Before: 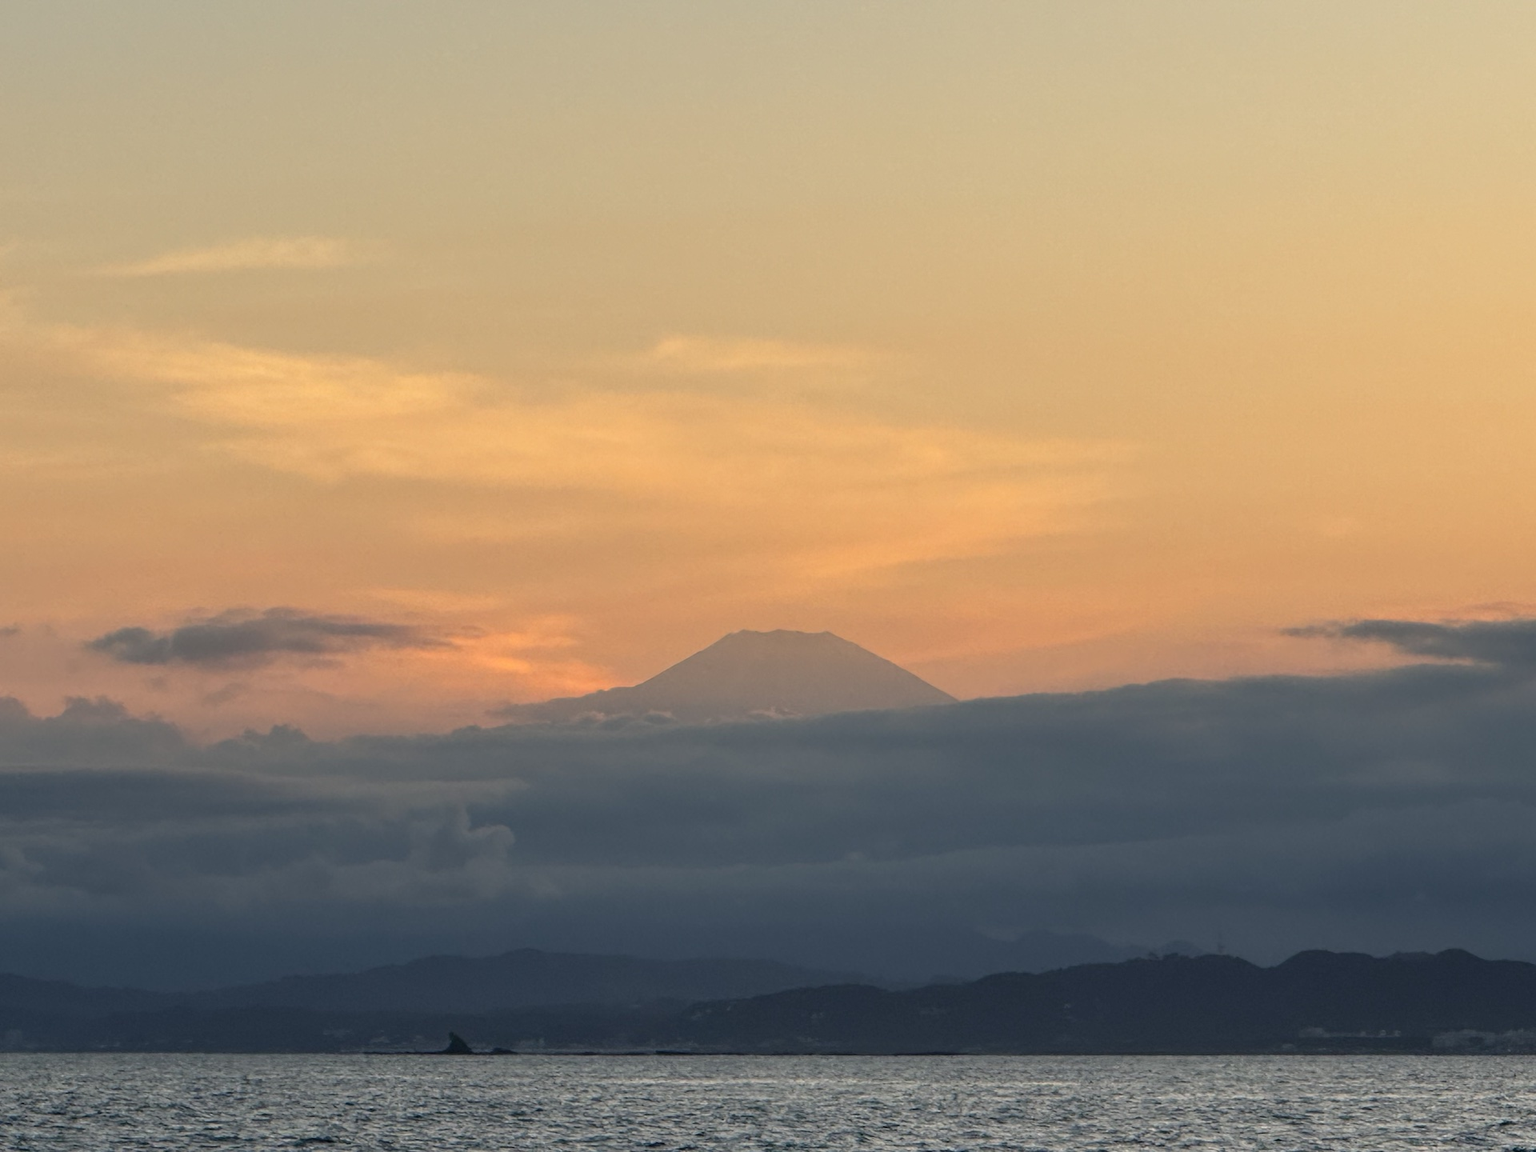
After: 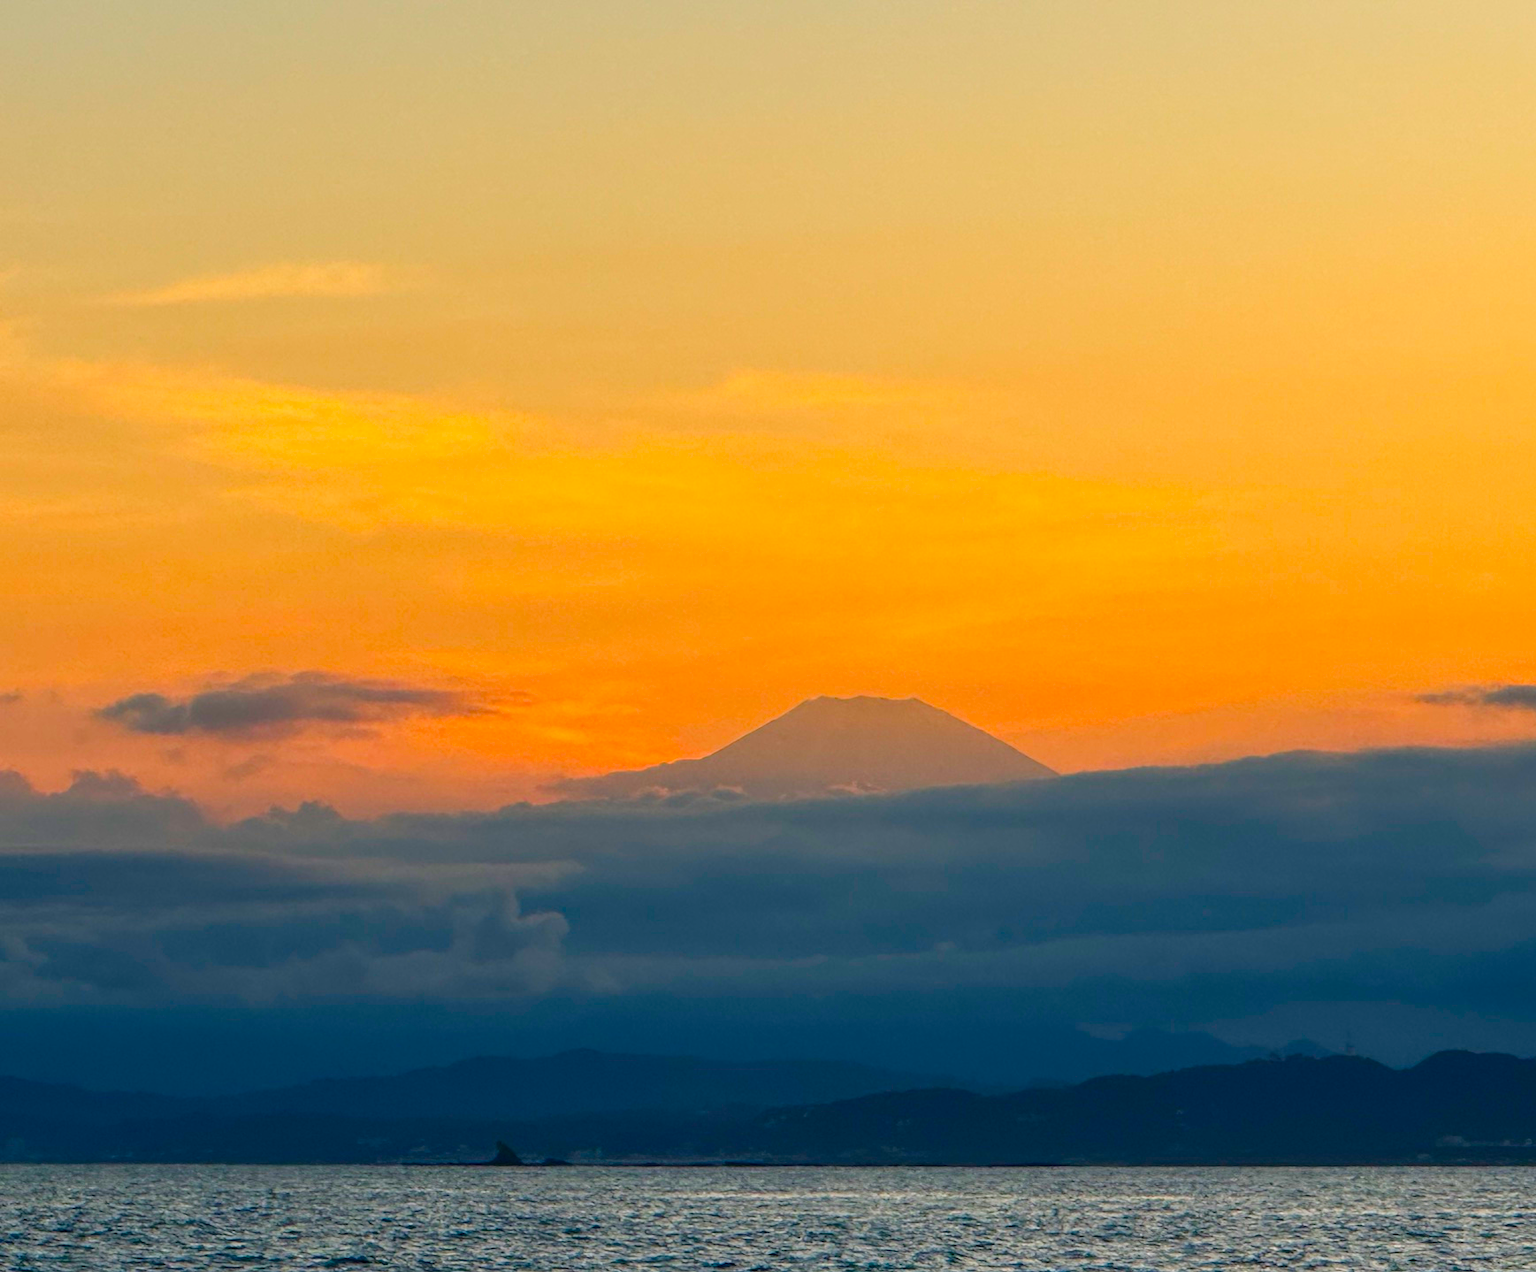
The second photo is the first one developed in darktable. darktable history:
crop: right 9.513%, bottom 0.032%
contrast brightness saturation: contrast 0.174, saturation 0.298
color balance rgb: perceptual saturation grading › global saturation 38.79%, perceptual saturation grading › highlights -25.884%, perceptual saturation grading › mid-tones 34.934%, perceptual saturation grading › shadows 35.434%, global vibrance 20%
